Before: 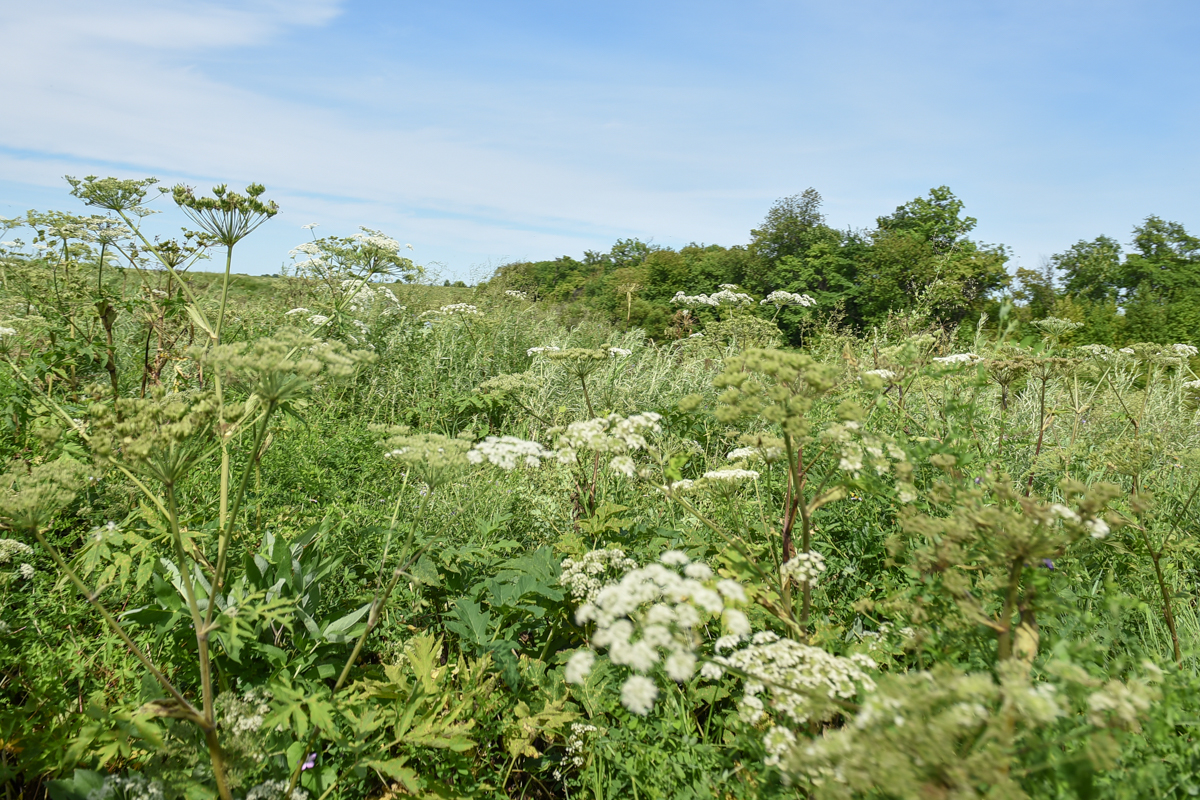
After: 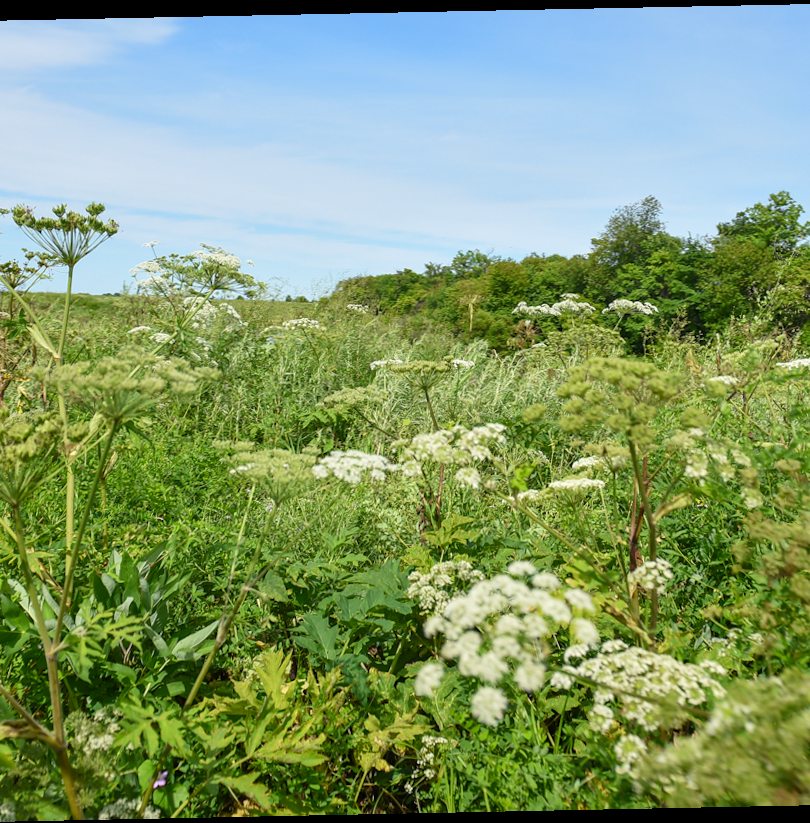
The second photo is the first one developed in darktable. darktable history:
crop and rotate: left 13.537%, right 19.796%
rotate and perspective: rotation -1.17°, automatic cropping off
color contrast: green-magenta contrast 1.2, blue-yellow contrast 1.2
